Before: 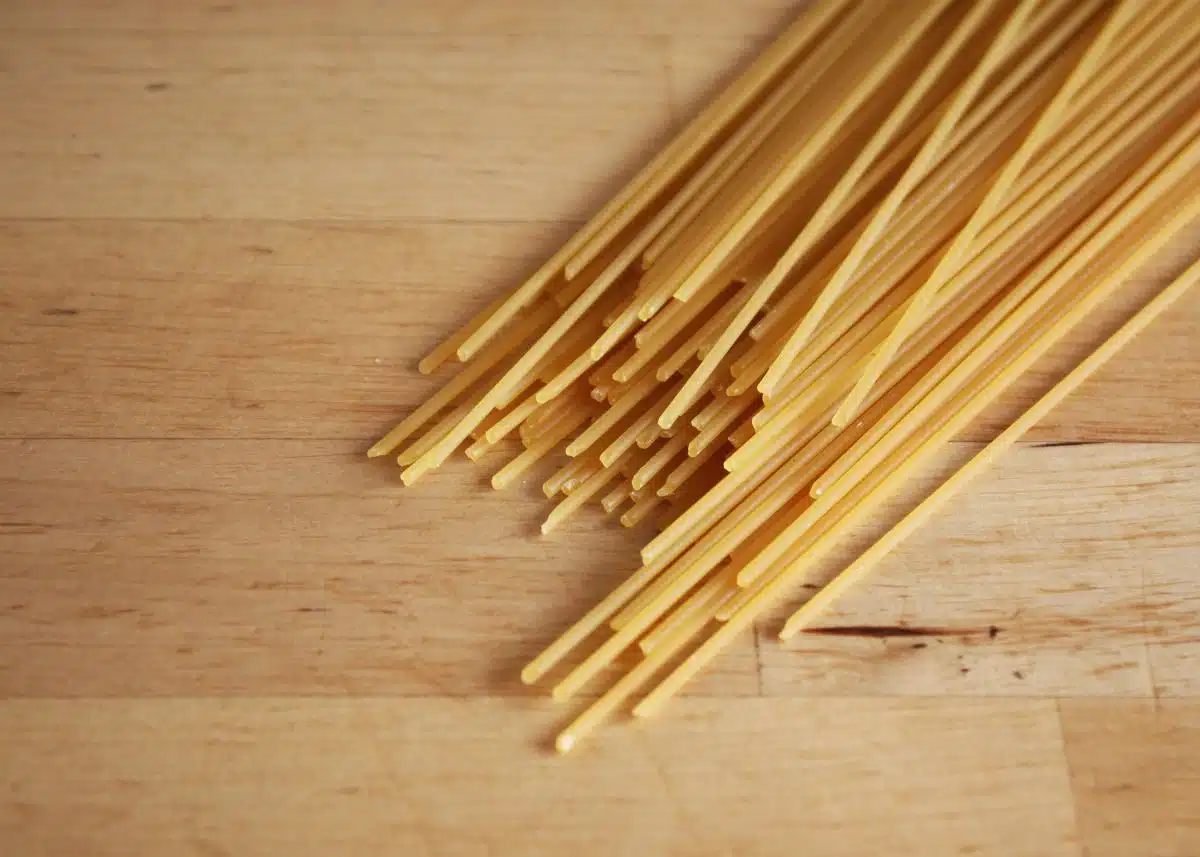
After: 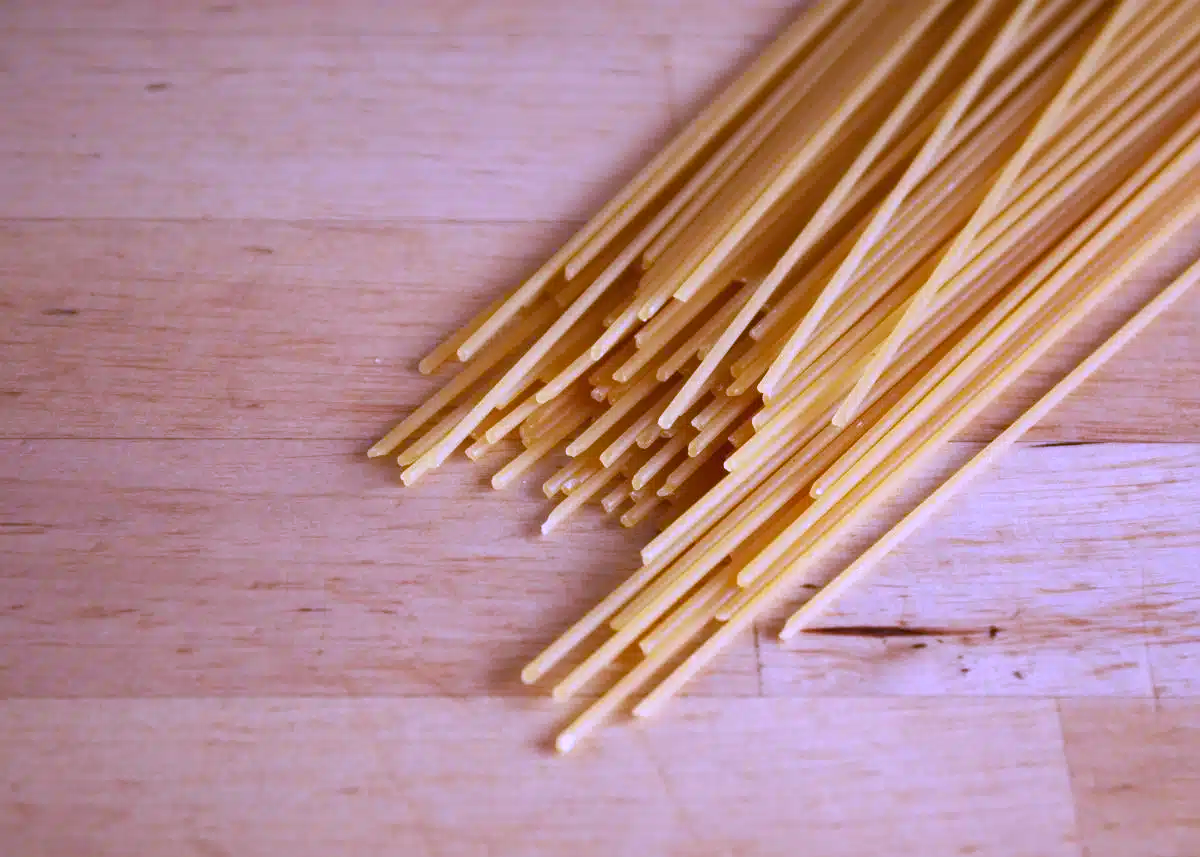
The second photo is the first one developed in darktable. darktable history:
color balance rgb: perceptual saturation grading › global saturation 10%, global vibrance 10%
white balance: red 0.98, blue 1.61
